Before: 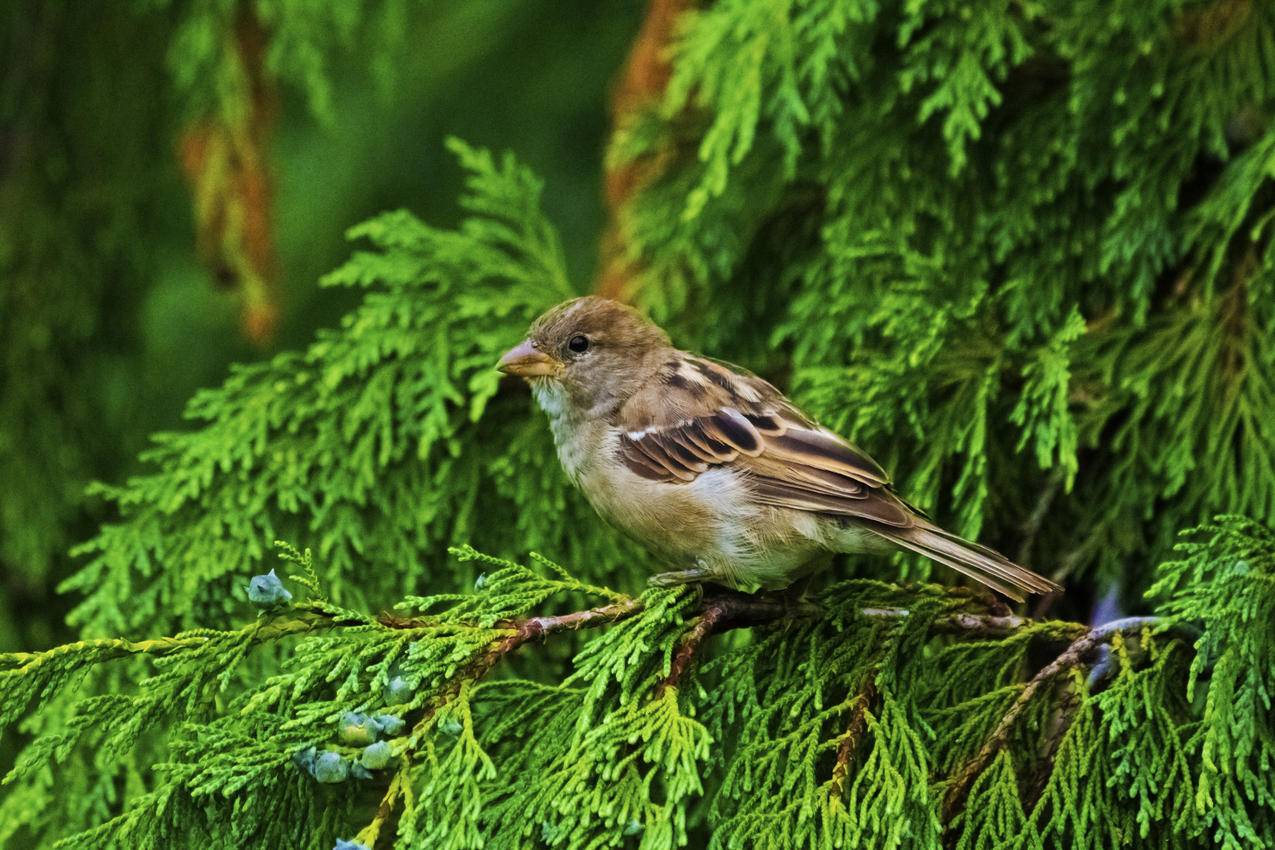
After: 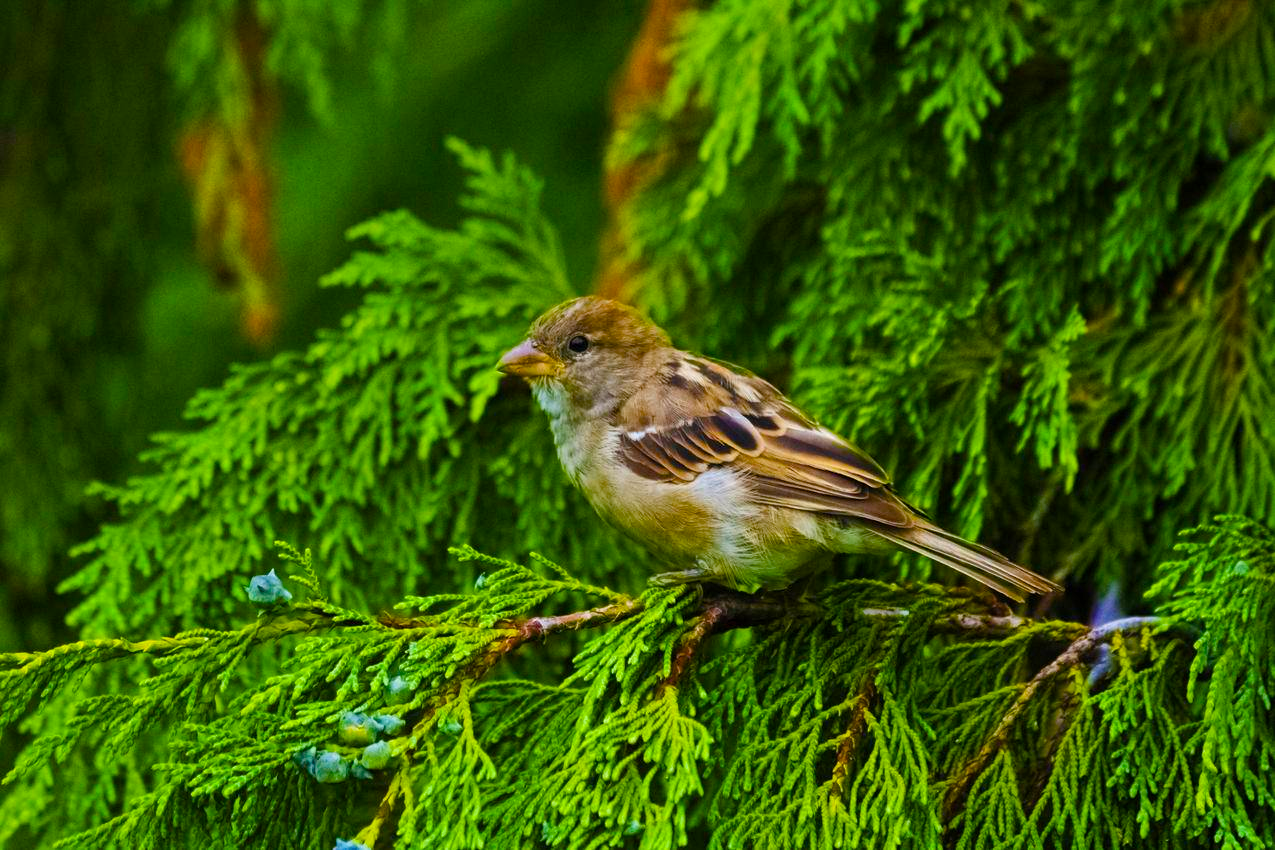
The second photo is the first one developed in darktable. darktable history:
color balance rgb: perceptual saturation grading › global saturation 36.272%, perceptual saturation grading › shadows 36.139%, global vibrance 14.464%
